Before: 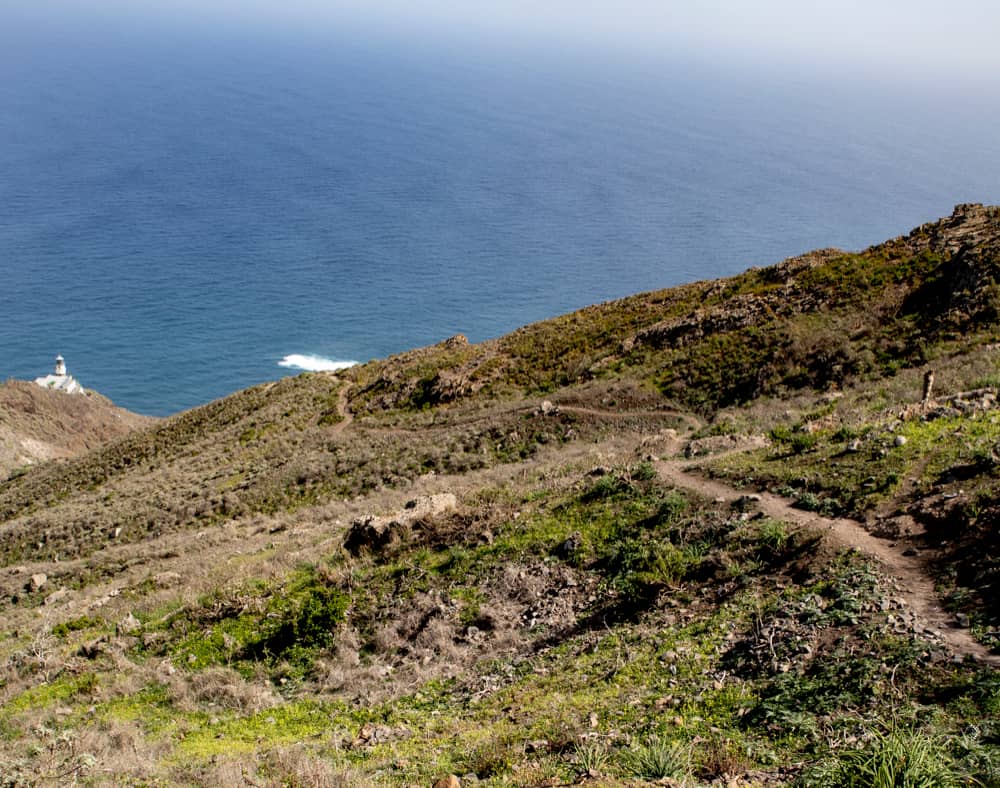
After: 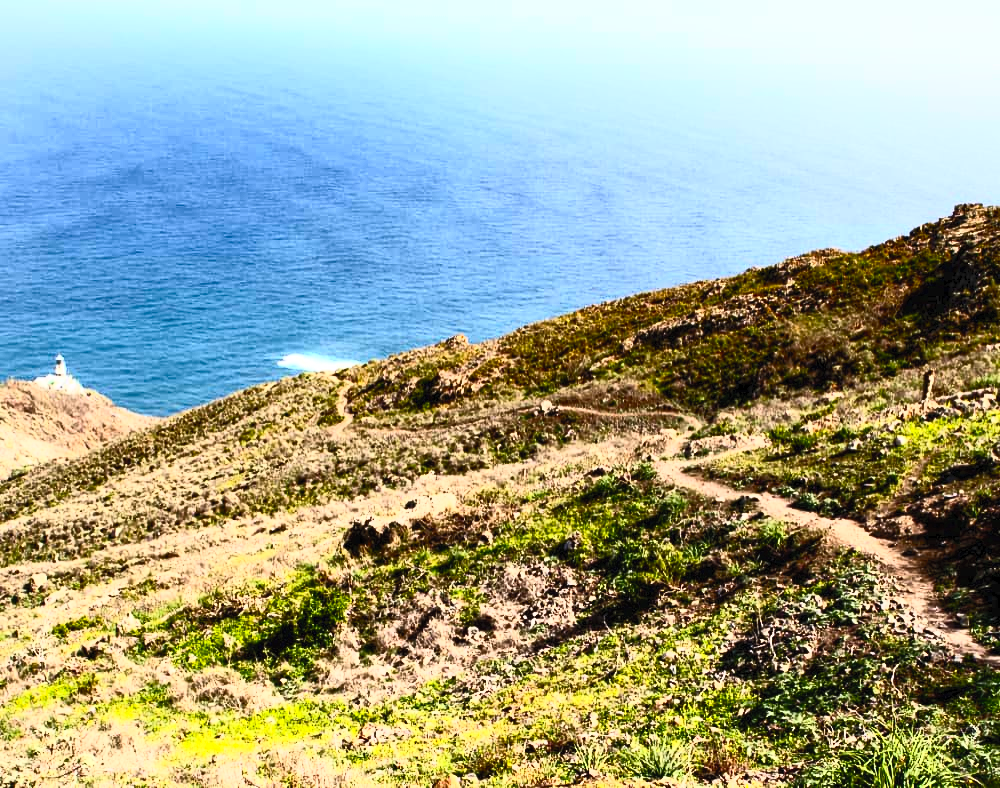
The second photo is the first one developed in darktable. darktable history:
contrast brightness saturation: contrast 0.83, brightness 0.59, saturation 0.59
fill light: on, module defaults
